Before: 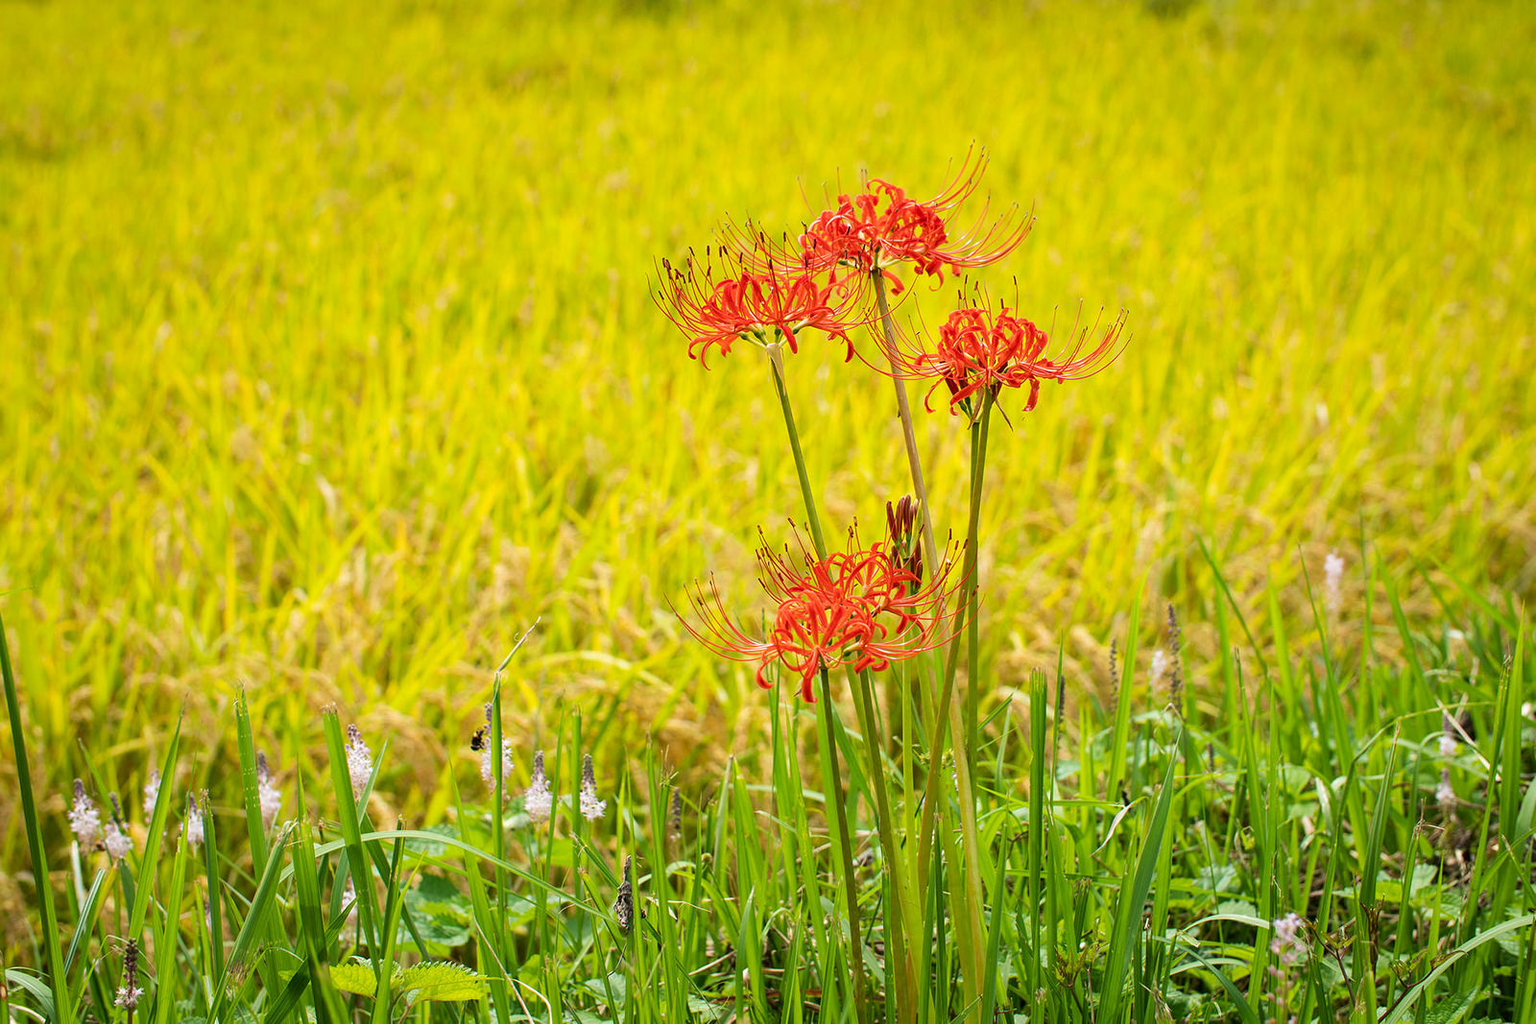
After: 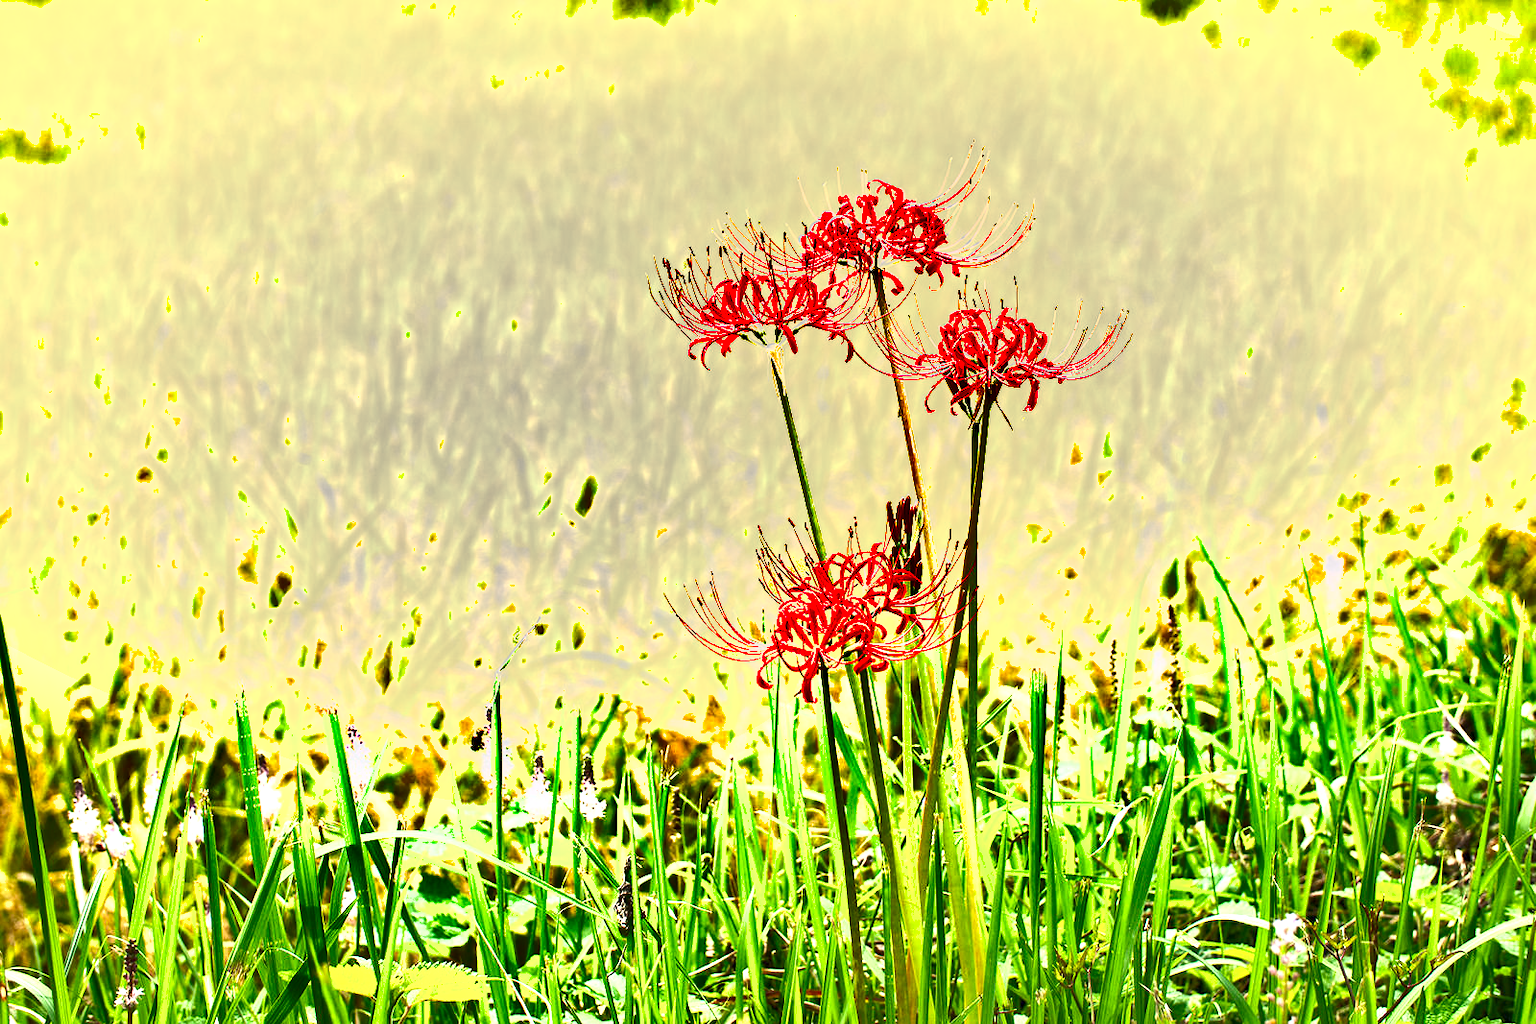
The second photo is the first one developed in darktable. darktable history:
haze removal: compatibility mode true, adaptive false
shadows and highlights: shadows 30.59, highlights -62.53, soften with gaussian
exposure: black level correction 0, exposure 1.573 EV, compensate highlight preservation false
